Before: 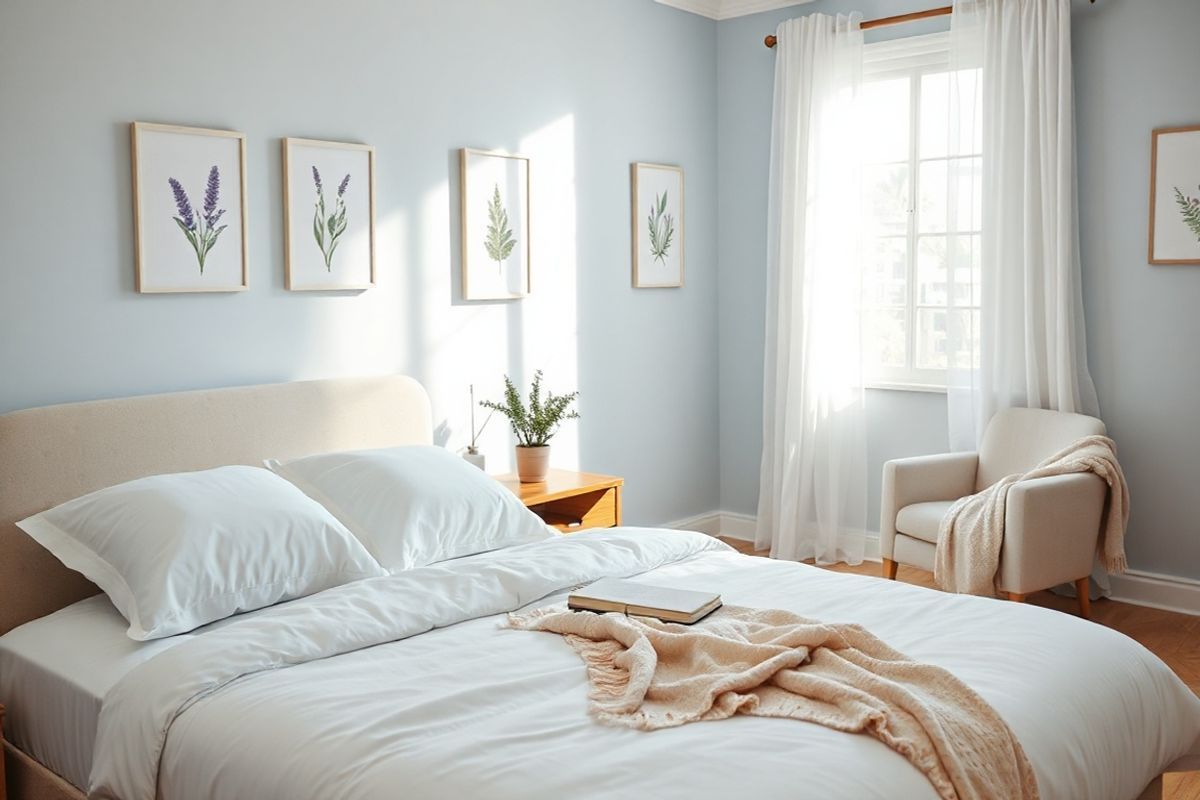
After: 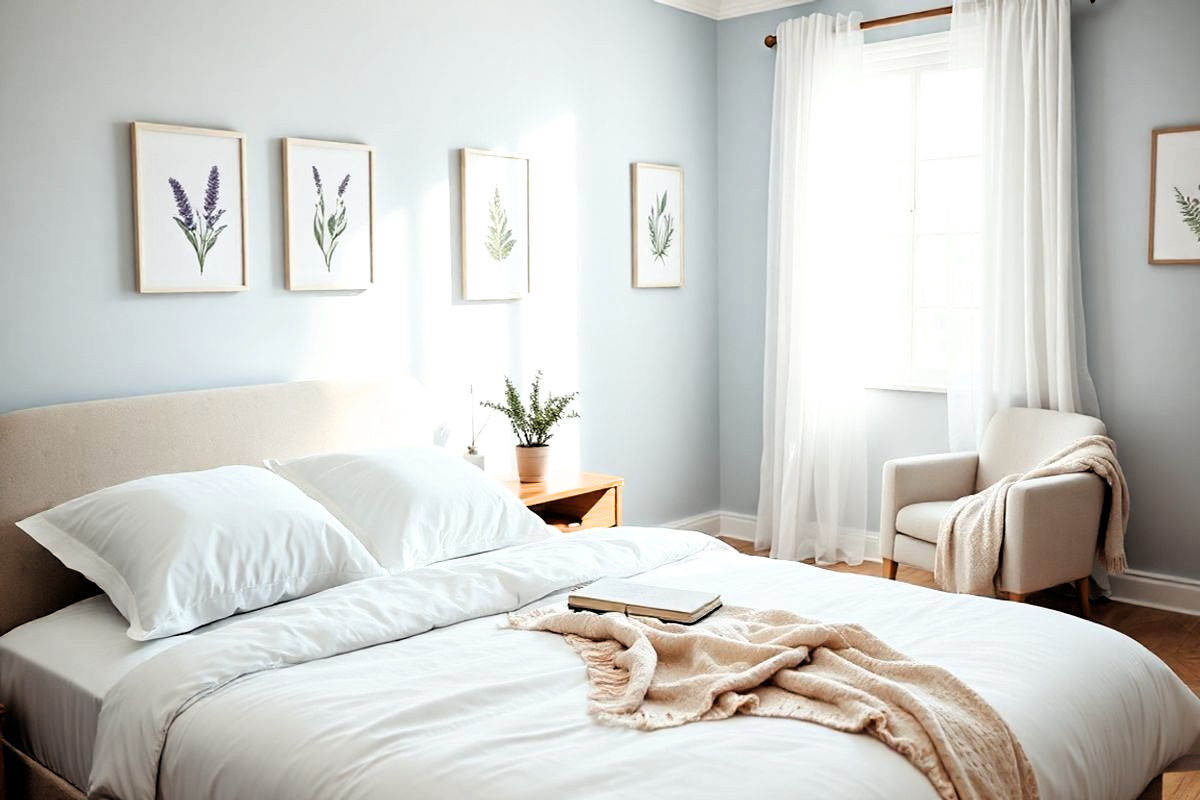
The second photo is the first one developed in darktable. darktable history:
filmic rgb: black relative exposure -3.53 EV, white relative exposure 2.27 EV, hardness 3.41, iterations of high-quality reconstruction 0
